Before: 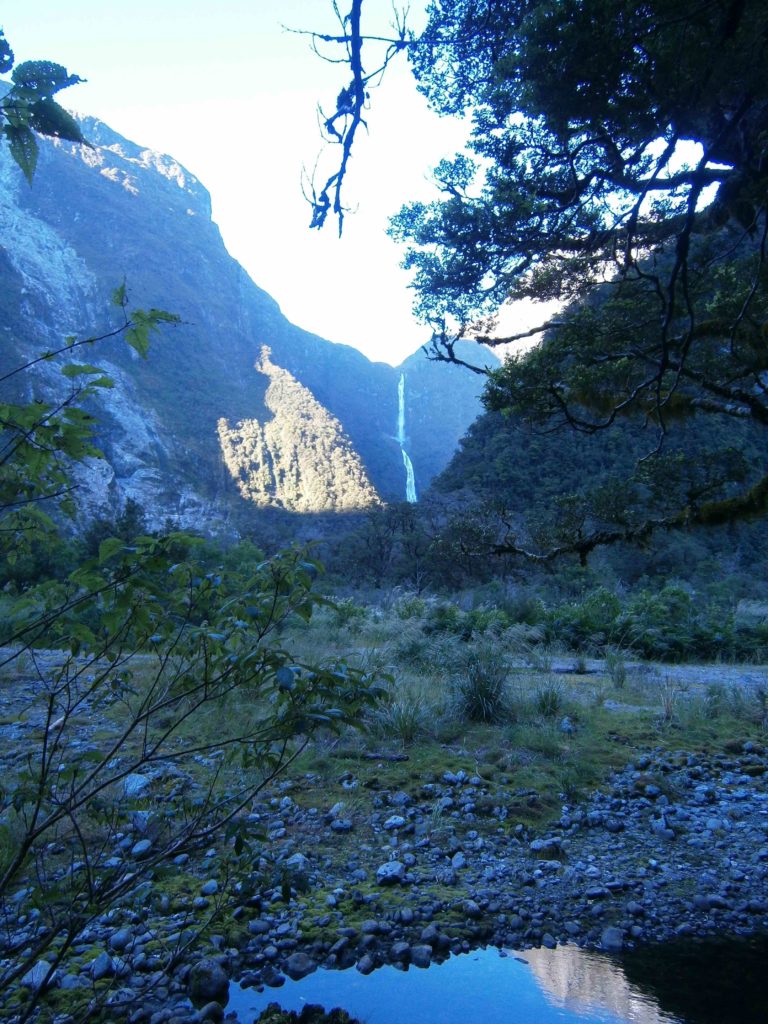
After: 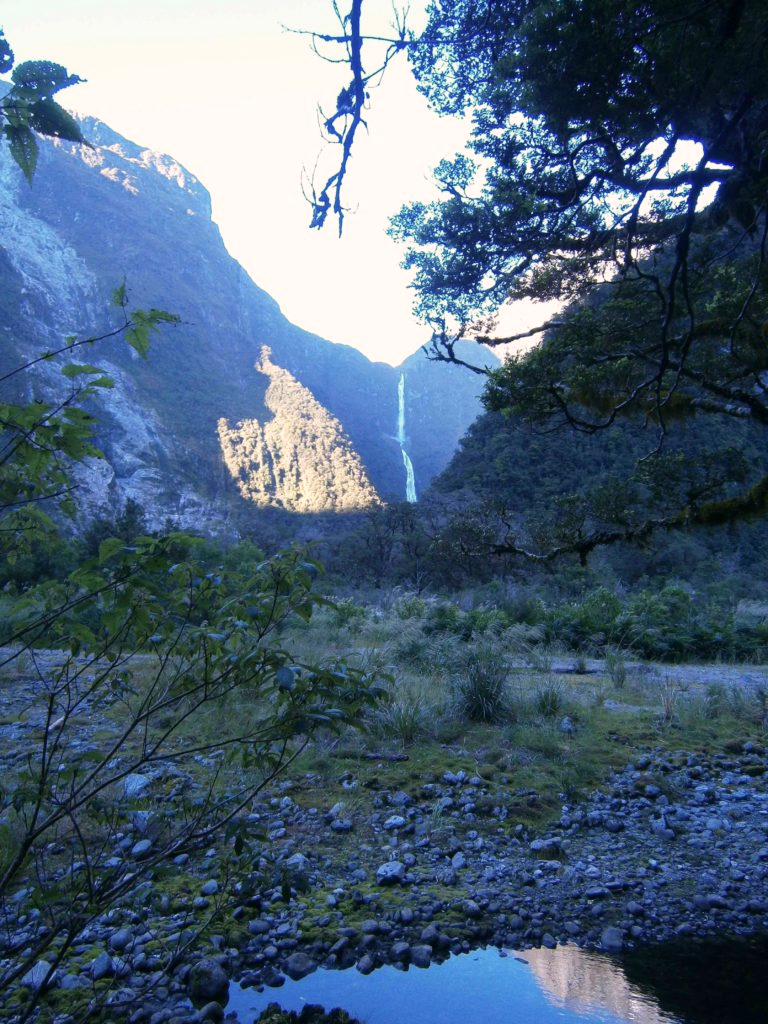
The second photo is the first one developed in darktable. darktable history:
color correction: highlights a* 5.81, highlights b* 4.84
